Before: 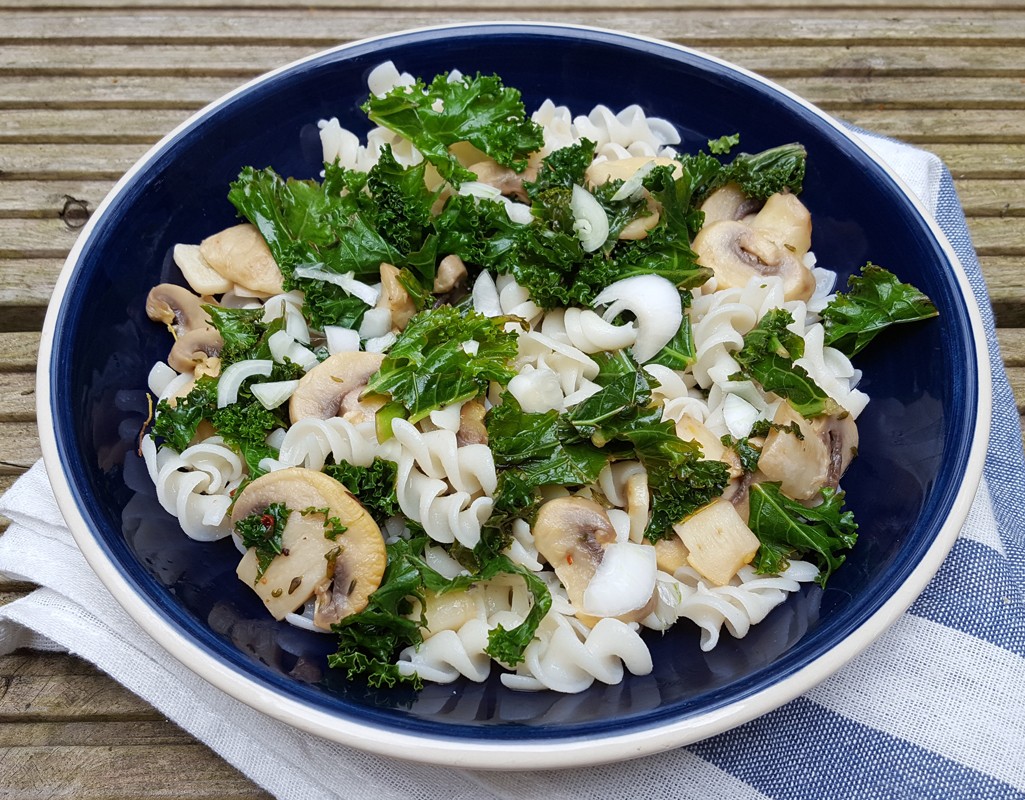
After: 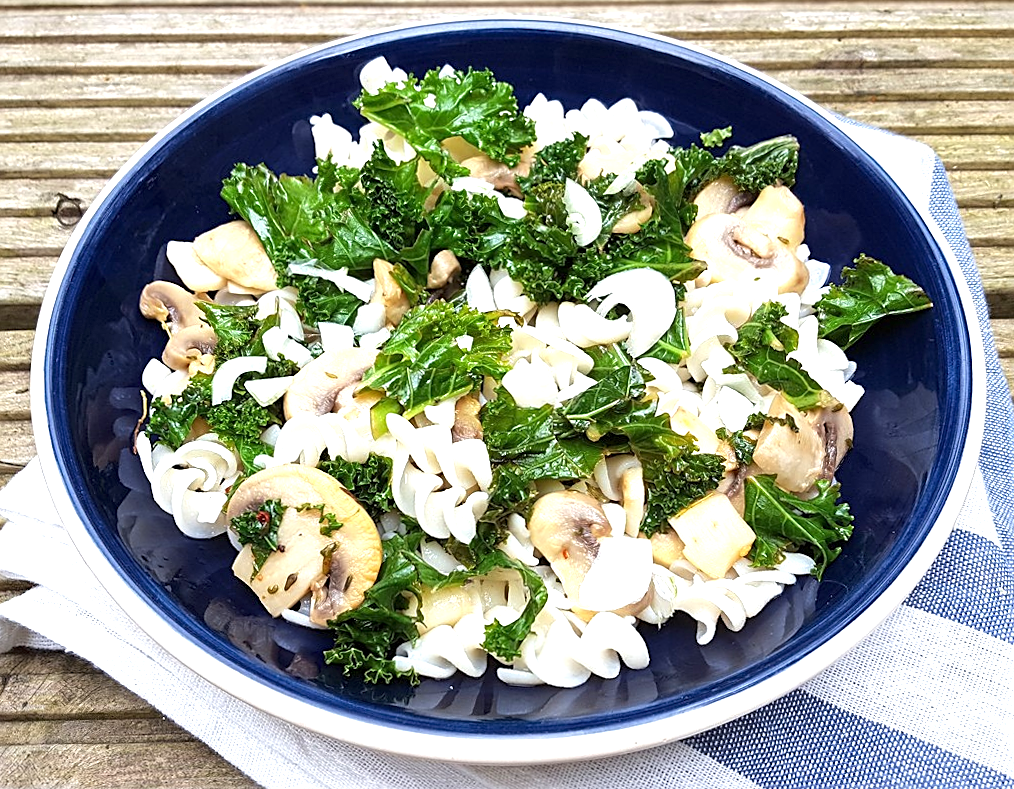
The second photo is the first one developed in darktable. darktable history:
rotate and perspective: rotation -0.45°, automatic cropping original format, crop left 0.008, crop right 0.992, crop top 0.012, crop bottom 0.988
exposure: black level correction 0, exposure 1 EV, compensate highlight preservation false
sharpen: on, module defaults
local contrast: highlights 100%, shadows 100%, detail 120%, midtone range 0.2
